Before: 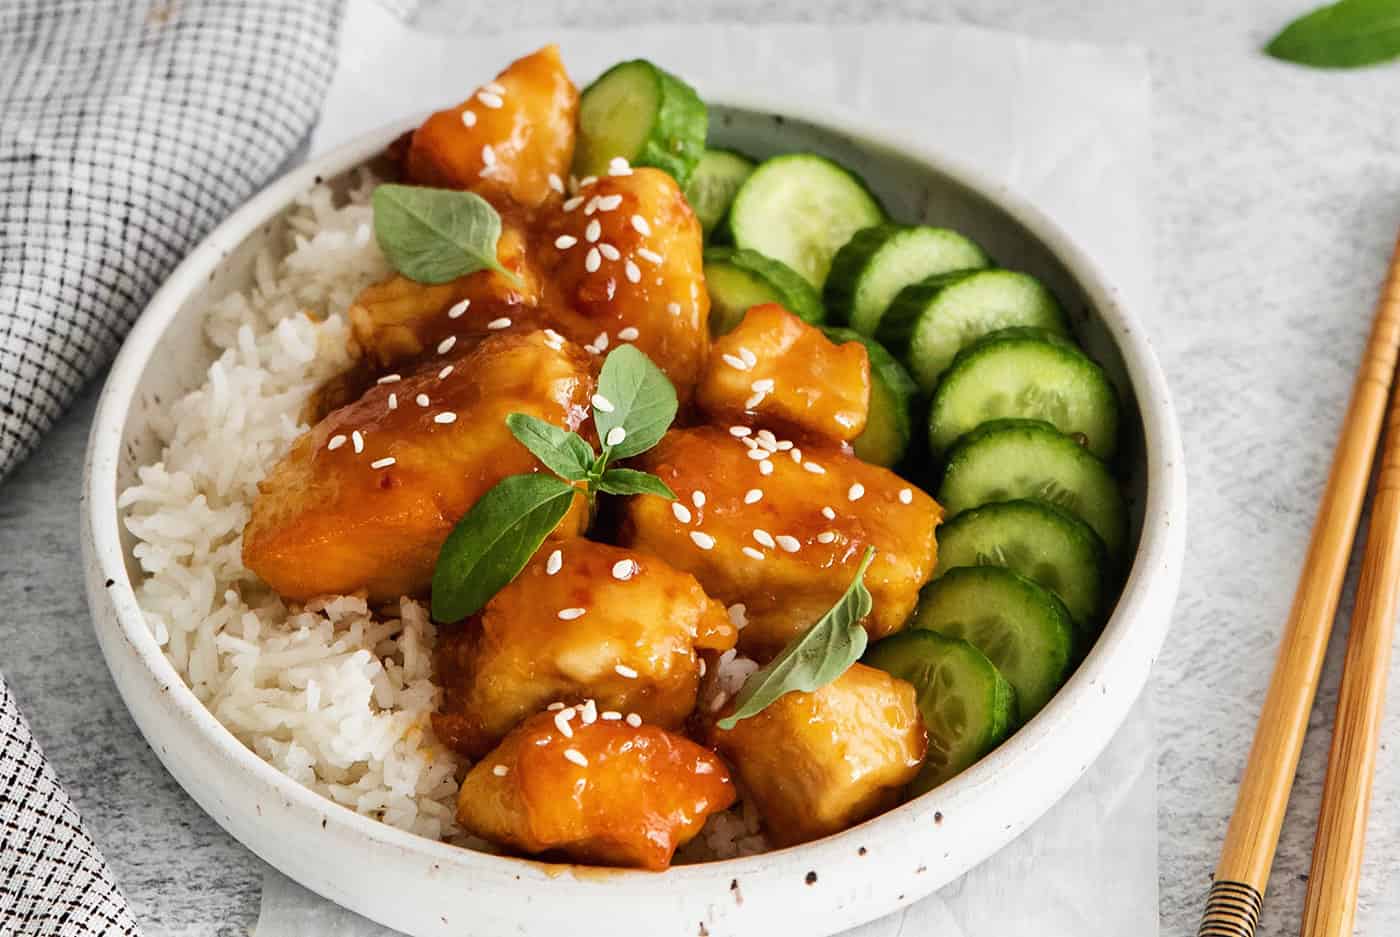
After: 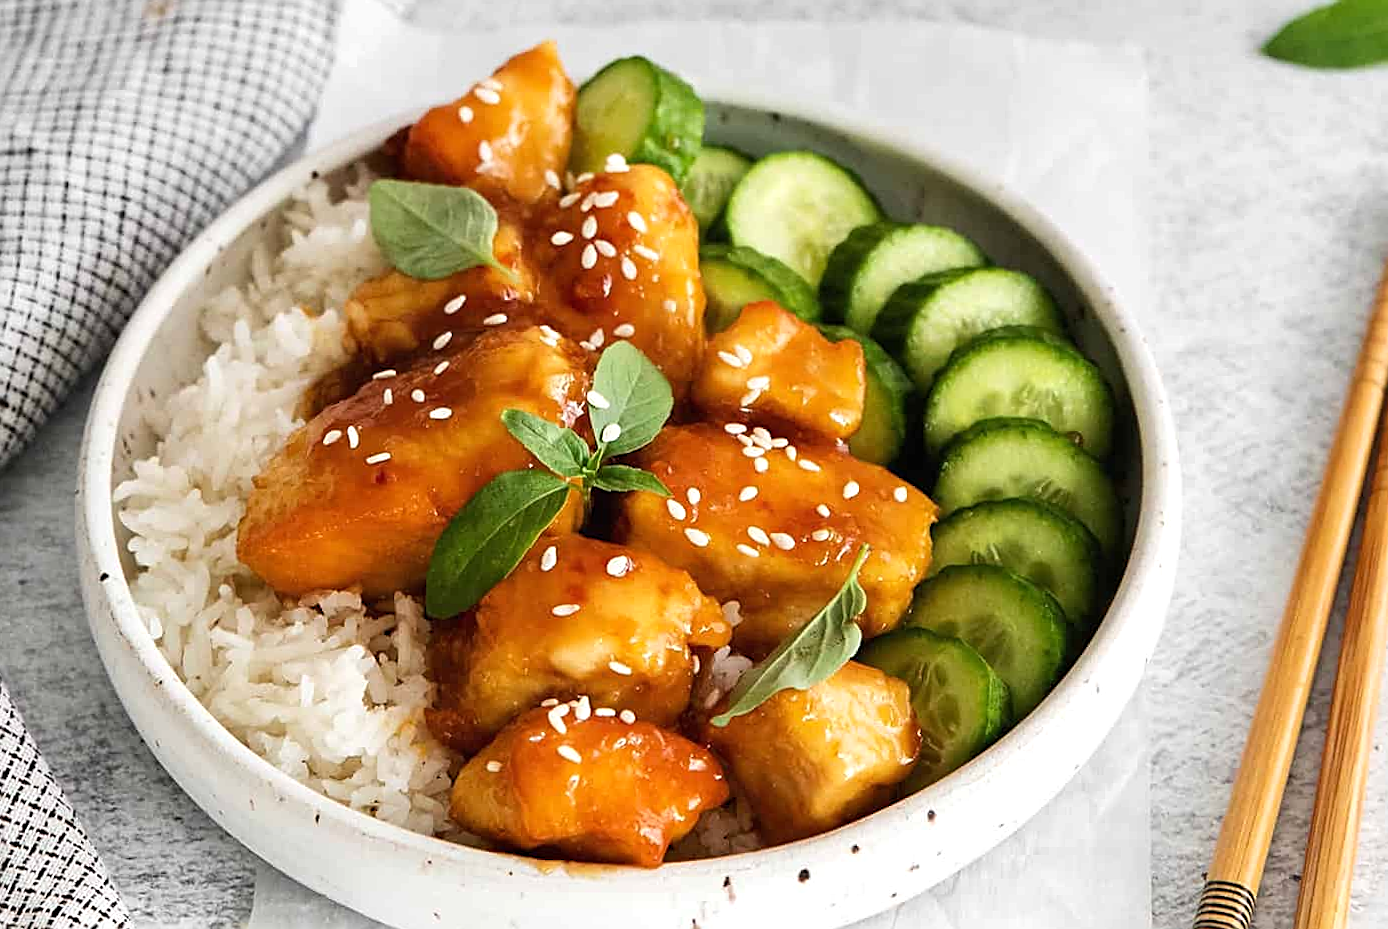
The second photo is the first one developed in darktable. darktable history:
crop and rotate: angle -0.308°
sharpen: on, module defaults
levels: black 0.078%, levels [0, 0.476, 0.951]
